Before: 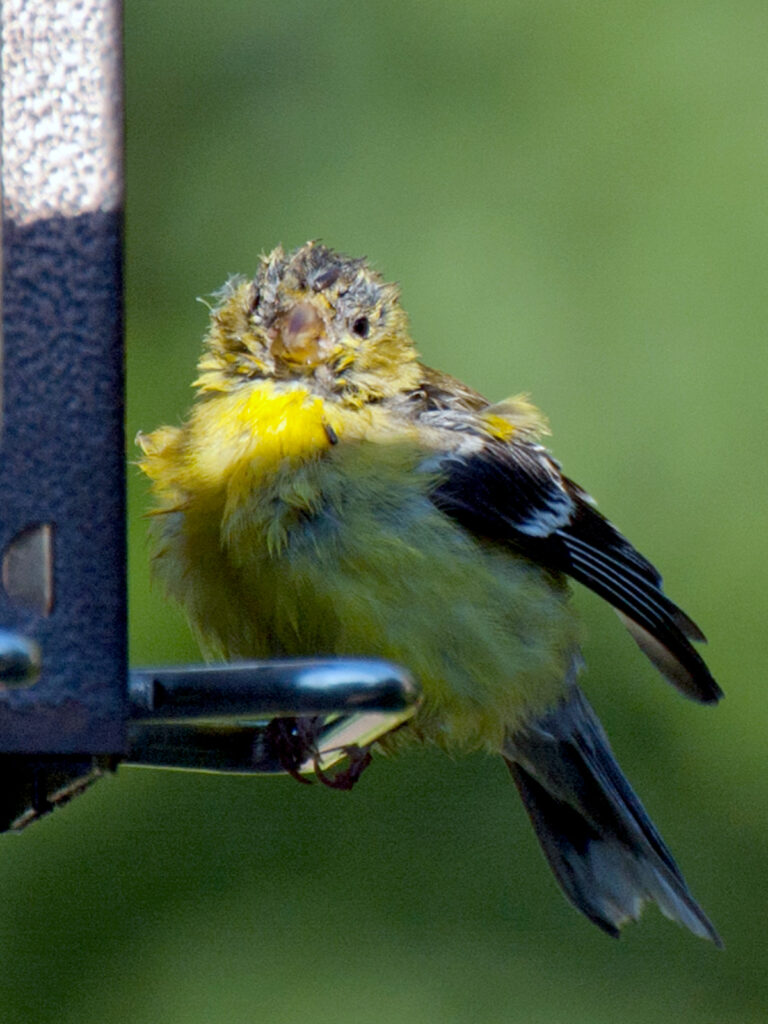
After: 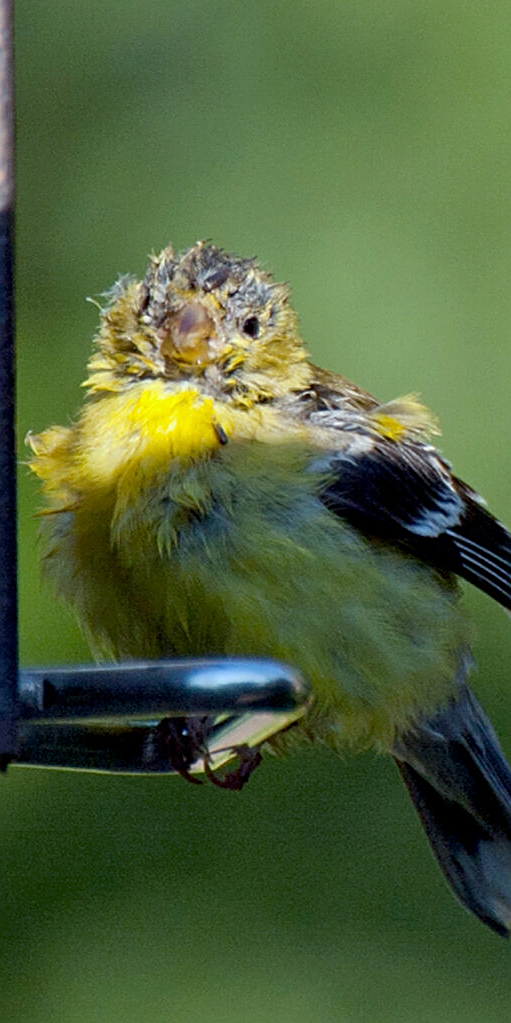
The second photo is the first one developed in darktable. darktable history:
tone equalizer: on, module defaults
sharpen: on, module defaults
crop and rotate: left 14.436%, right 18.898%
